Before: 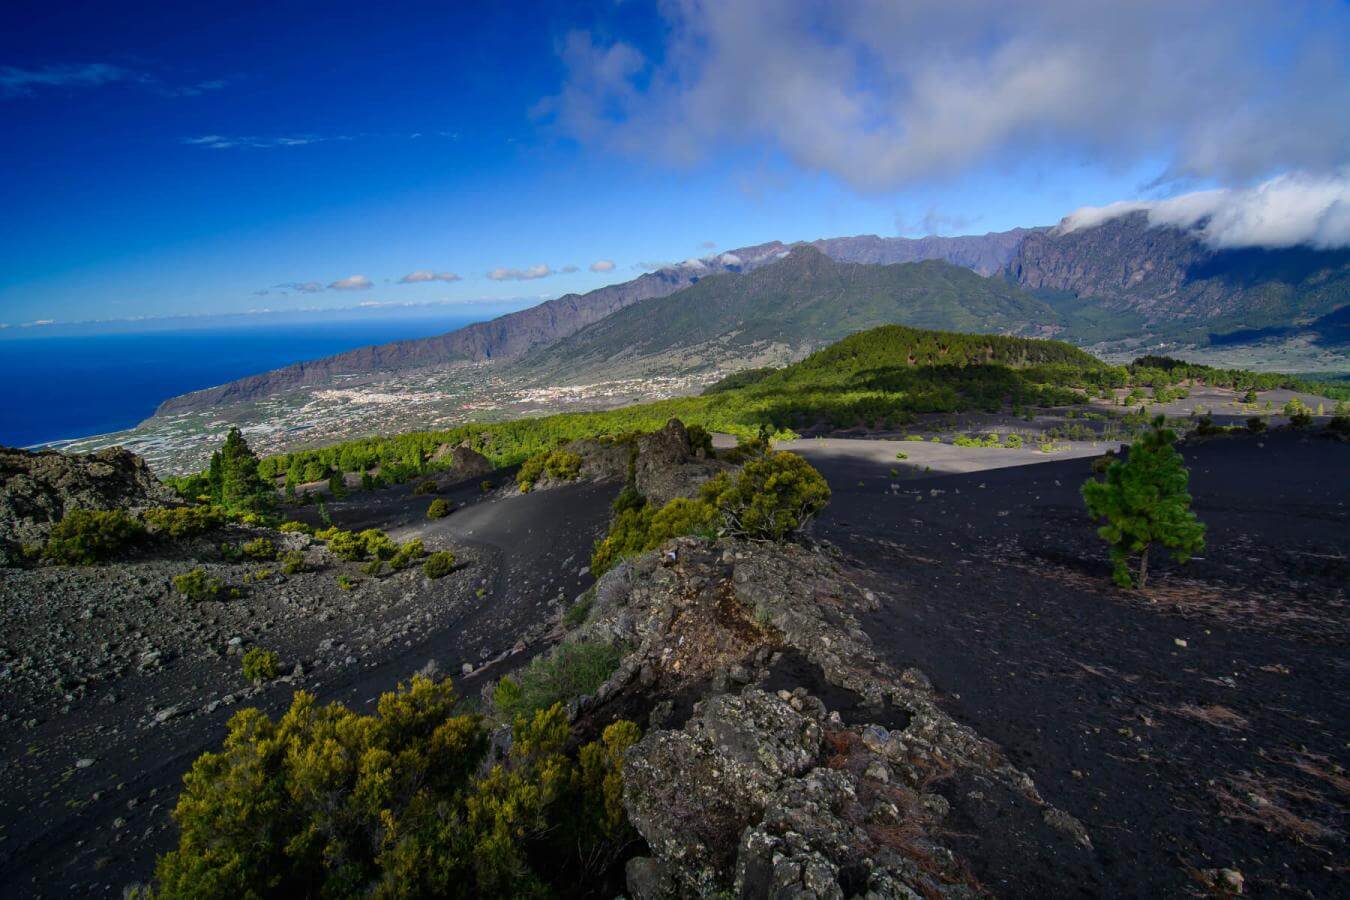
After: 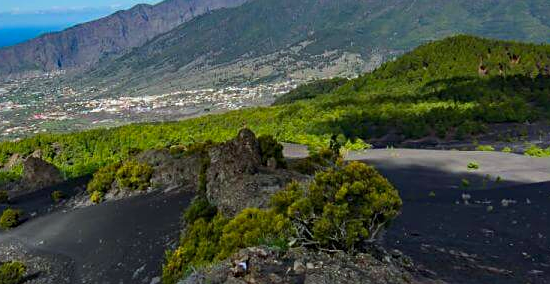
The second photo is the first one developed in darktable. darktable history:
color calibration: output R [0.972, 0.068, -0.094, 0], output G [-0.178, 1.216, -0.086, 0], output B [0.095, -0.136, 0.98, 0], x 0.356, y 0.369, temperature 4706 K
crop: left 31.785%, top 32.317%, right 27.456%, bottom 36.085%
sharpen: radius 2.514, amount 0.341
